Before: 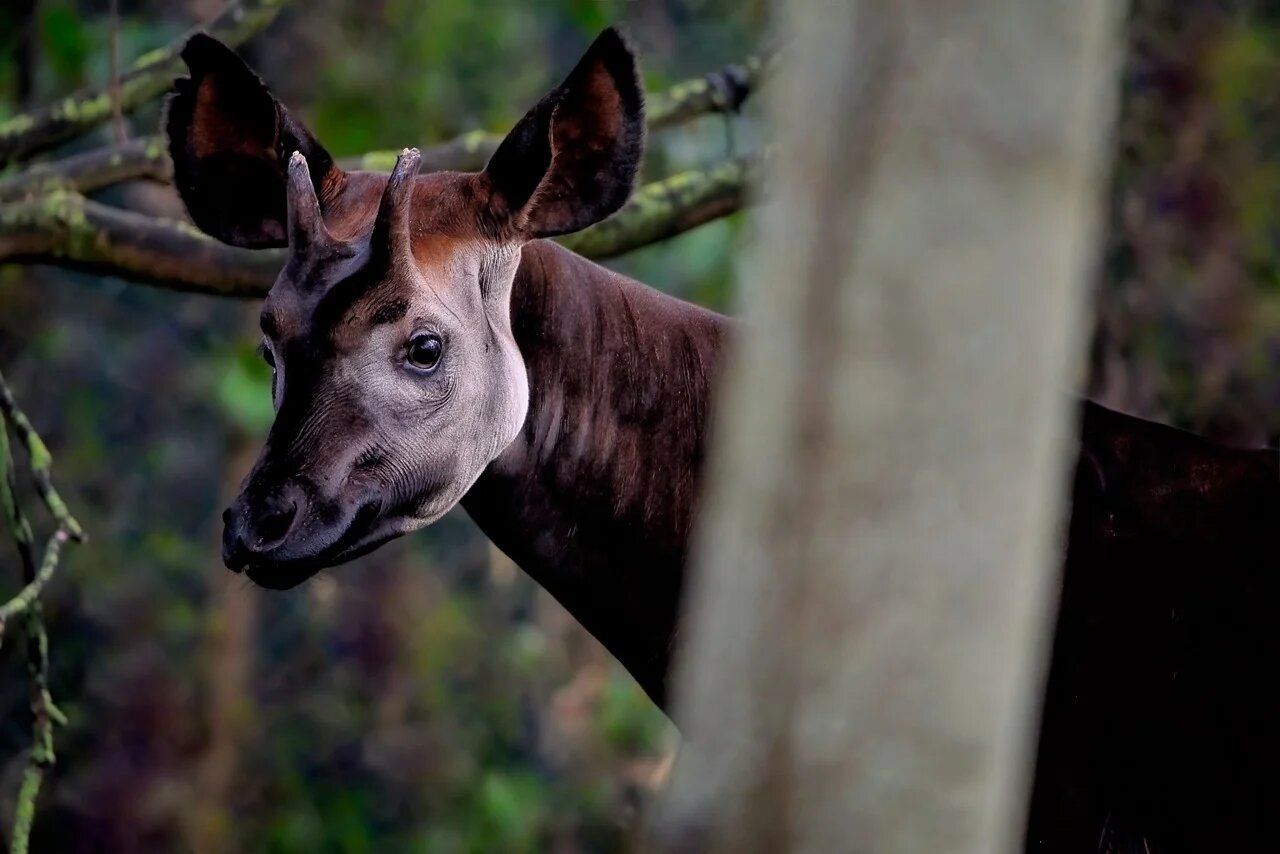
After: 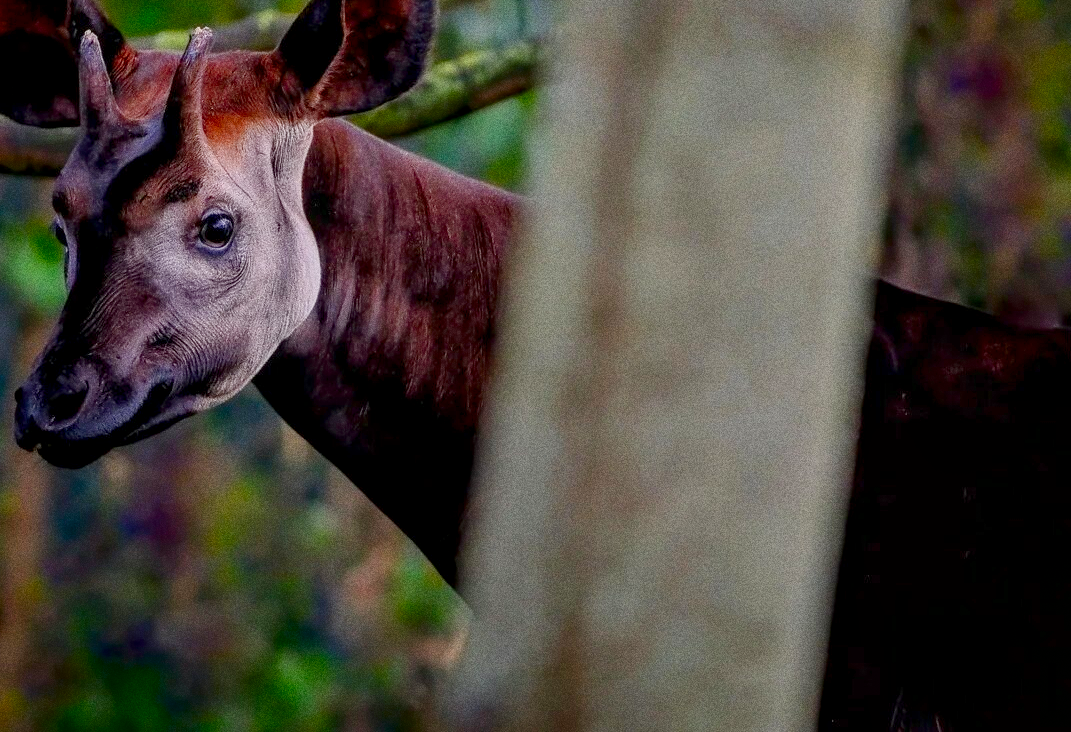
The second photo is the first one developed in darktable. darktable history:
color balance rgb: shadows lift › chroma 1%, shadows lift › hue 113°, highlights gain › chroma 0.2%, highlights gain › hue 333°, perceptual saturation grading › global saturation 20%, perceptual saturation grading › highlights -50%, perceptual saturation grading › shadows 25%, contrast -20%
crop: left 16.315%, top 14.246%
grain: coarseness 0.09 ISO, strength 40%
graduated density: rotation -180°, offset 24.95
contrast brightness saturation: contrast 0.09, saturation 0.28
local contrast: on, module defaults
